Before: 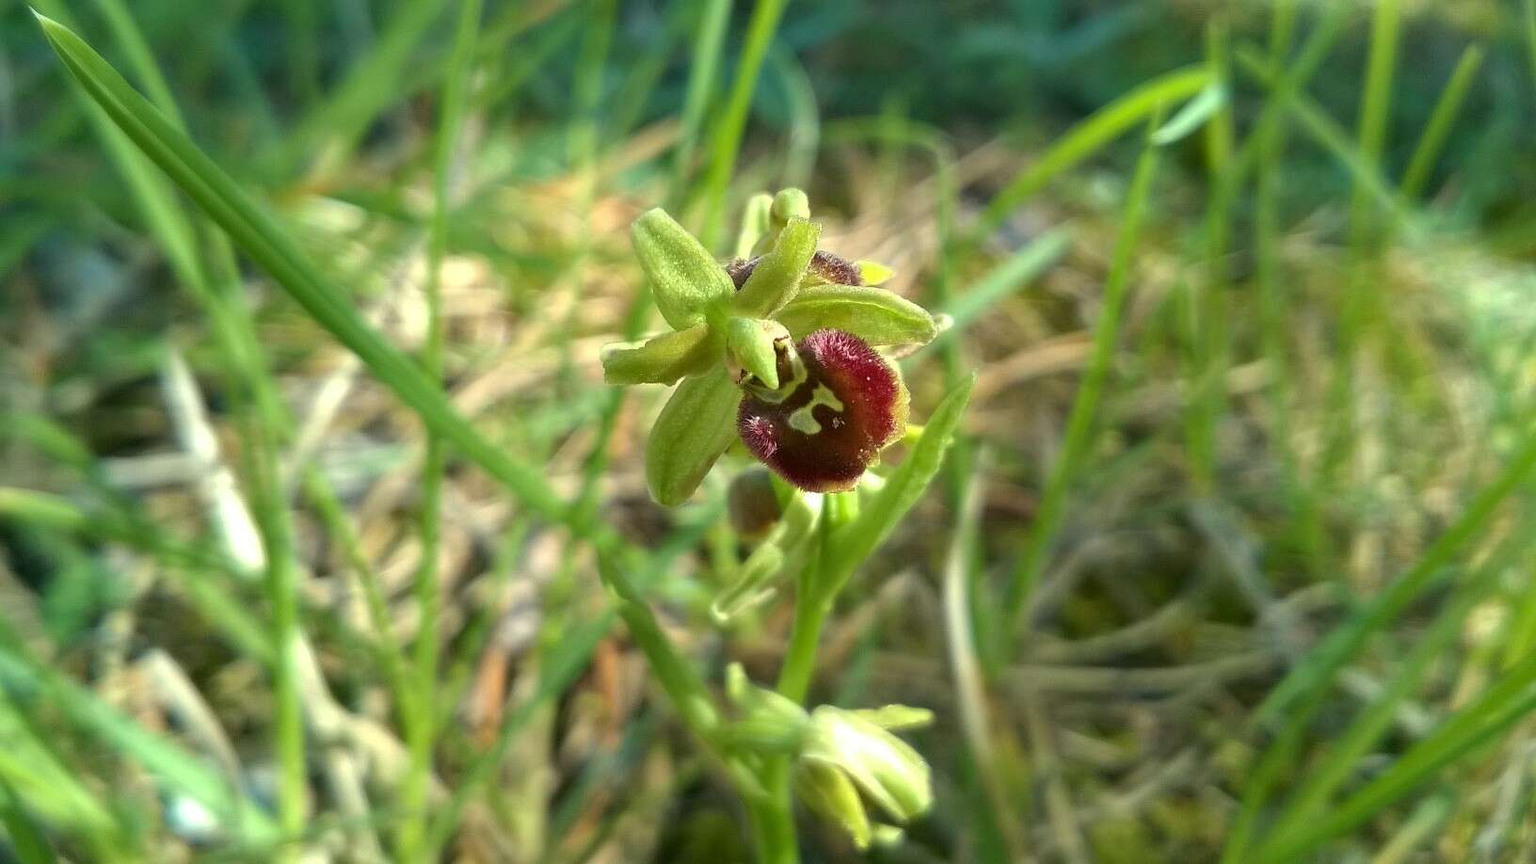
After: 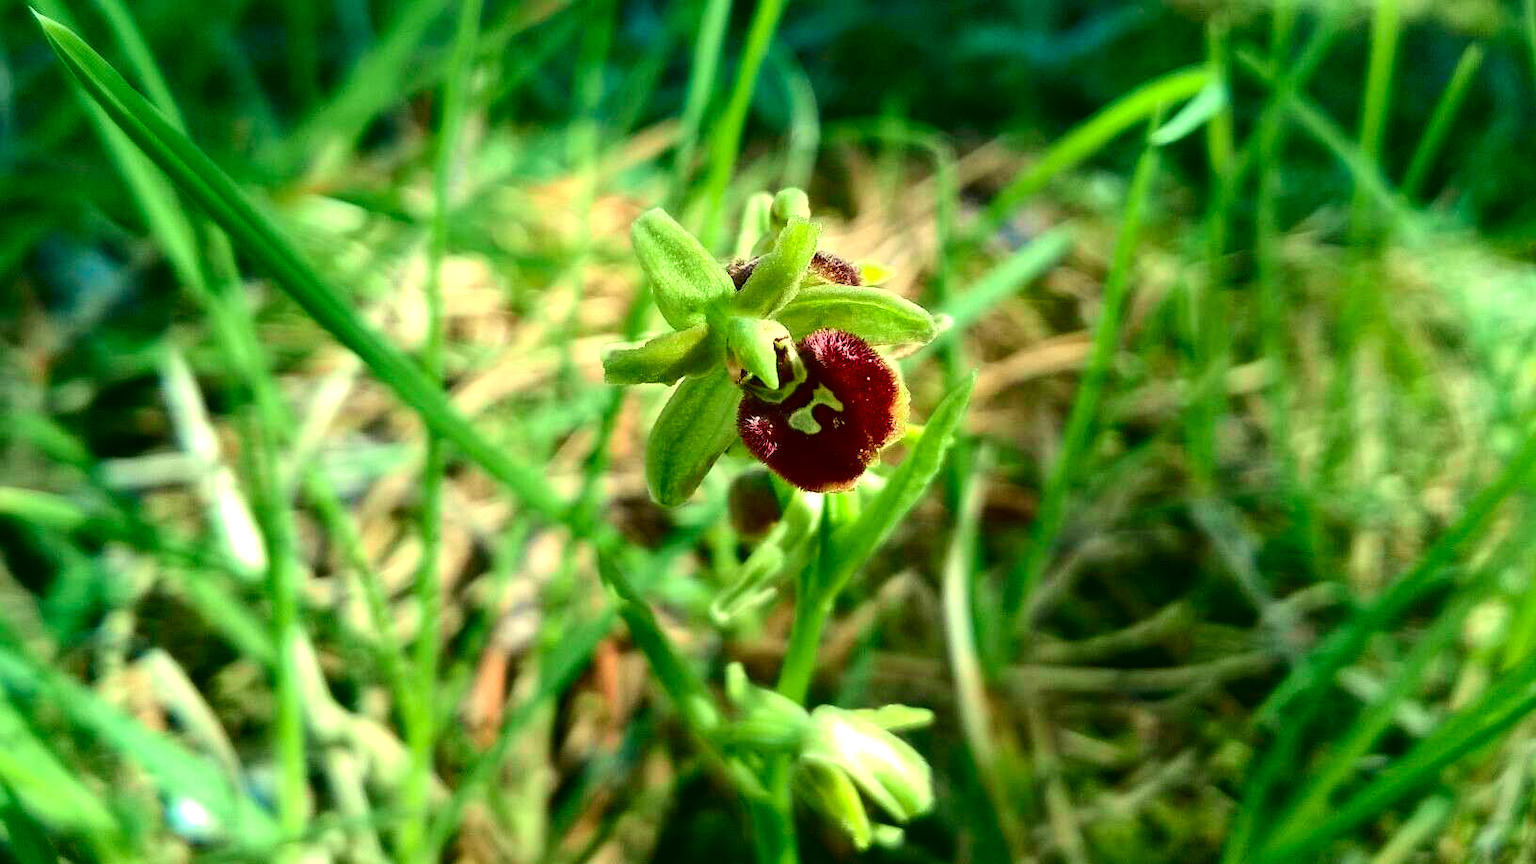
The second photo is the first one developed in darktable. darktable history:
tone equalizer: -8 EV -0.448 EV, -7 EV -0.362 EV, -6 EV -0.328 EV, -5 EV -0.222 EV, -3 EV 0.234 EV, -2 EV 0.324 EV, -1 EV 0.363 EV, +0 EV 0.42 EV, smoothing diameter 24.83%, edges refinement/feathering 11.55, preserve details guided filter
contrast brightness saturation: contrast 0.125, brightness -0.233, saturation 0.148
tone curve: curves: ch0 [(0, 0.013) (0.054, 0.018) (0.205, 0.197) (0.289, 0.309) (0.382, 0.437) (0.475, 0.552) (0.666, 0.743) (0.791, 0.85) (1, 0.998)]; ch1 [(0, 0) (0.394, 0.338) (0.449, 0.404) (0.499, 0.498) (0.526, 0.528) (0.543, 0.564) (0.589, 0.633) (0.66, 0.687) (0.783, 0.804) (1, 1)]; ch2 [(0, 0) (0.304, 0.31) (0.403, 0.399) (0.441, 0.421) (0.474, 0.466) (0.498, 0.496) (0.524, 0.538) (0.555, 0.584) (0.633, 0.665) (0.7, 0.711) (1, 1)], color space Lab, independent channels, preserve colors none
